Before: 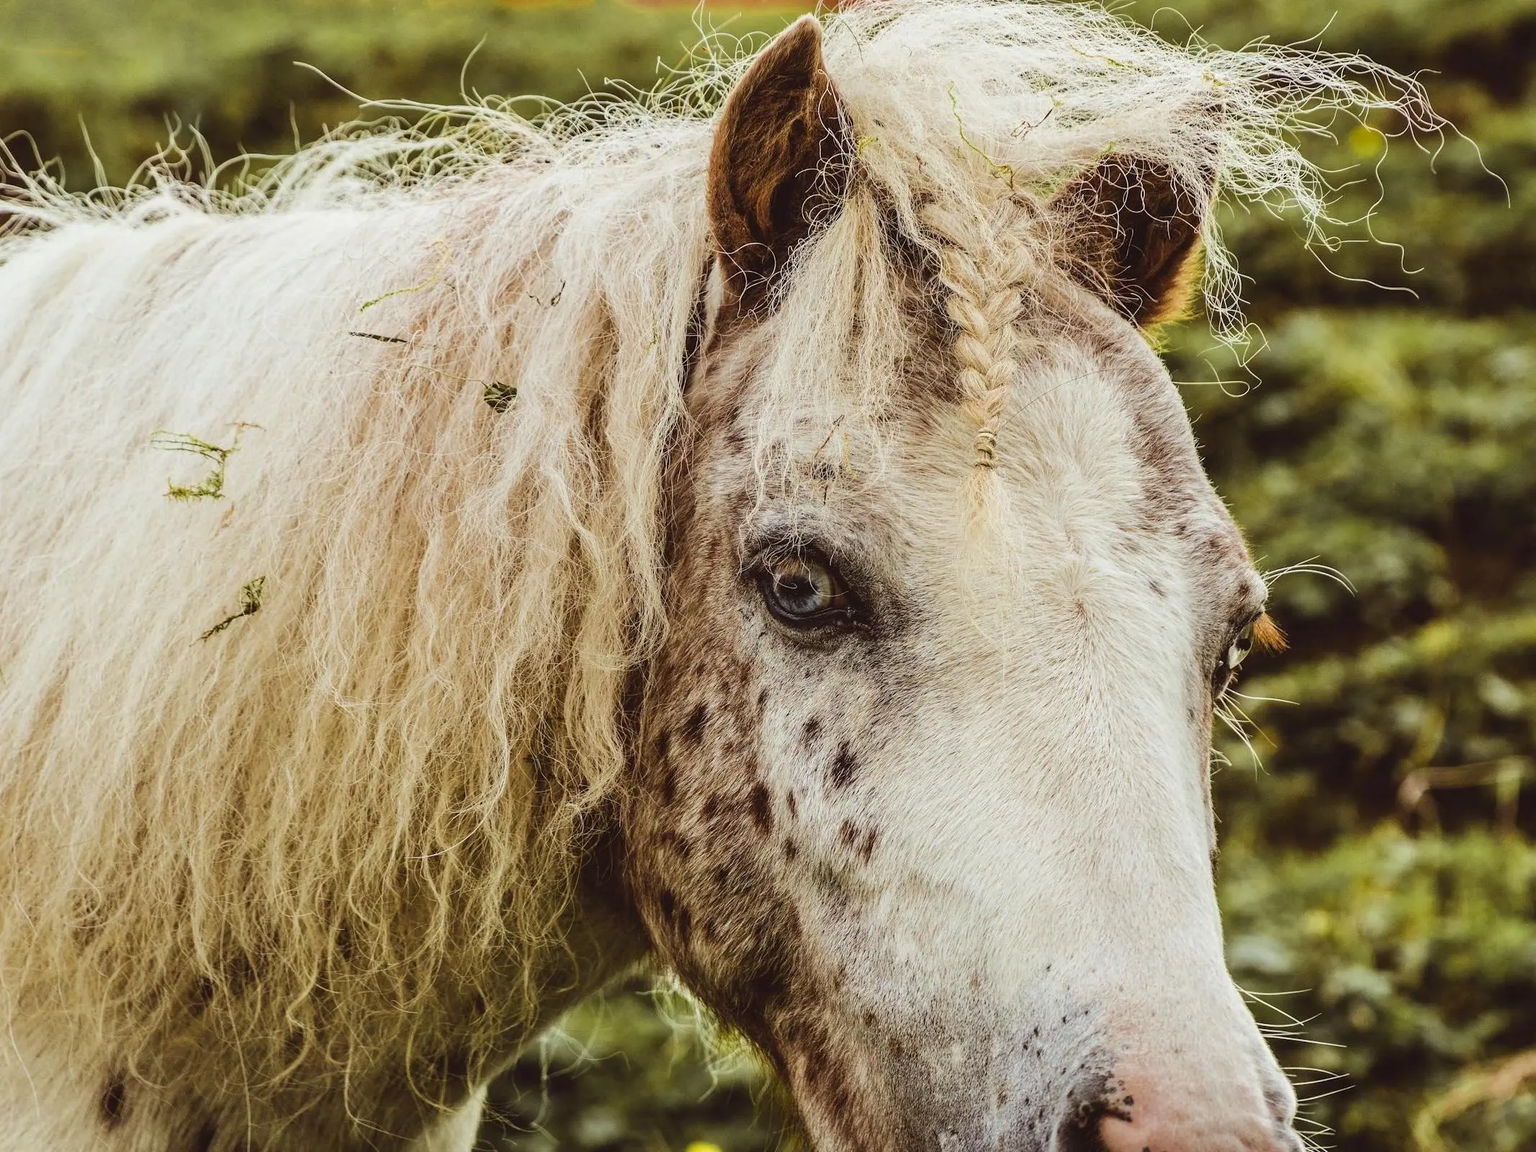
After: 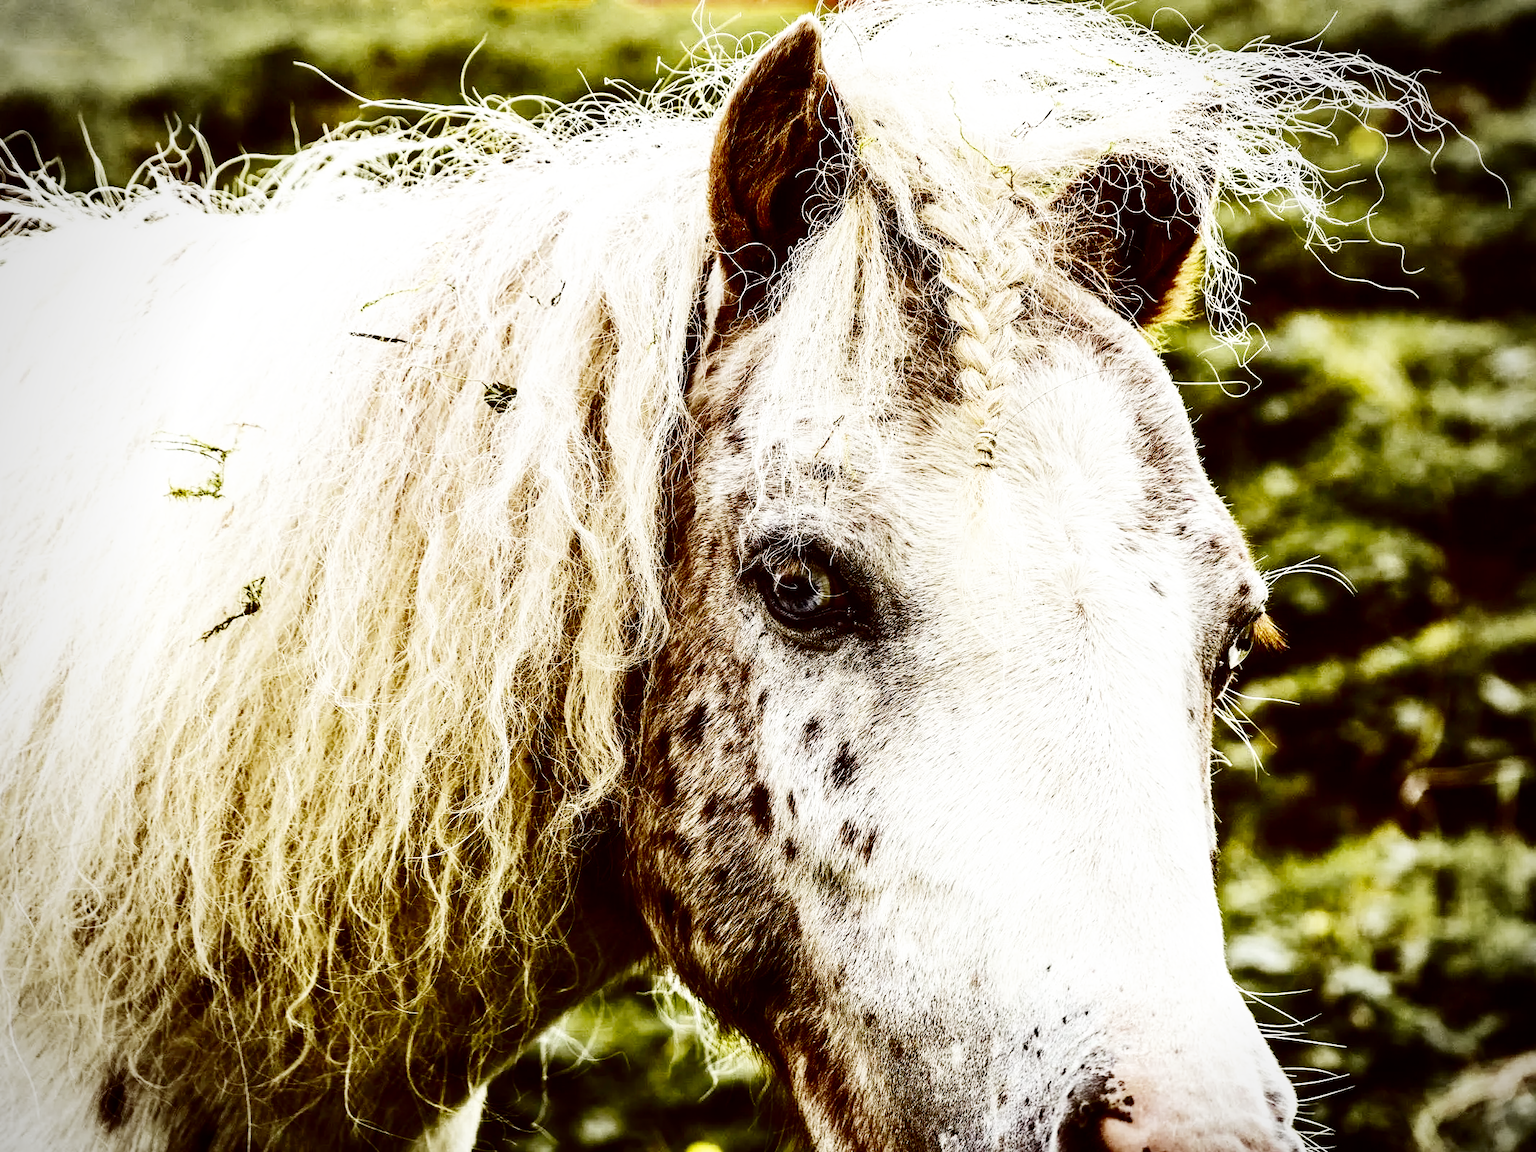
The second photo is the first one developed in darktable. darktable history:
base curve: curves: ch0 [(0, 0.003) (0.001, 0.002) (0.006, 0.004) (0.02, 0.022) (0.048, 0.086) (0.094, 0.234) (0.162, 0.431) (0.258, 0.629) (0.385, 0.8) (0.548, 0.918) (0.751, 0.988) (1, 1)], preserve colors none
contrast brightness saturation: brightness -0.52
vignetting: on, module defaults
tone equalizer: -8 EV -0.417 EV, -7 EV -0.389 EV, -6 EV -0.333 EV, -5 EV -0.222 EV, -3 EV 0.222 EV, -2 EV 0.333 EV, -1 EV 0.389 EV, +0 EV 0.417 EV, edges refinement/feathering 500, mask exposure compensation -1.57 EV, preserve details no
